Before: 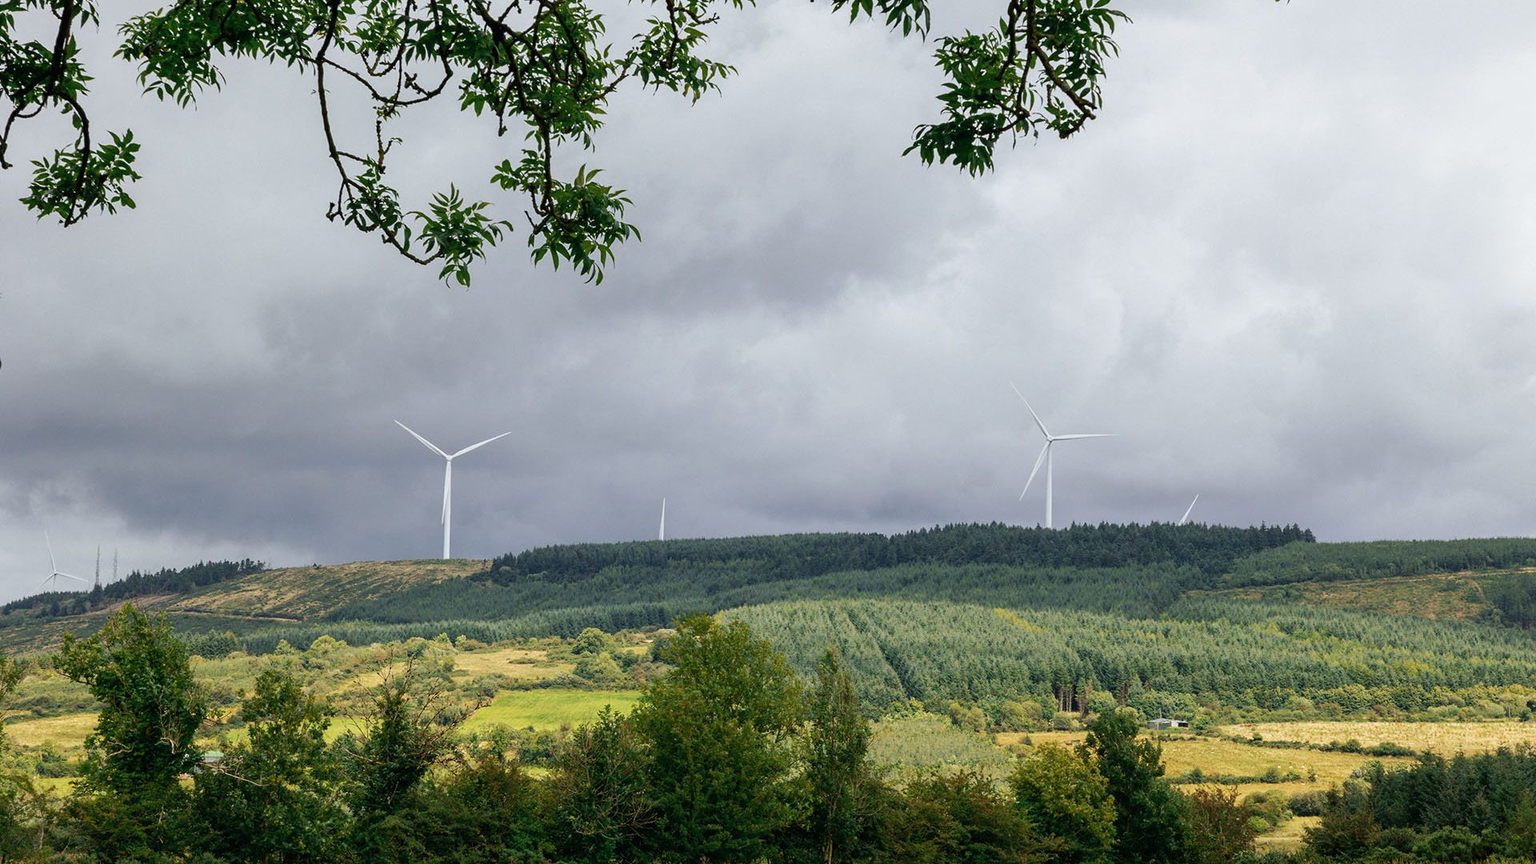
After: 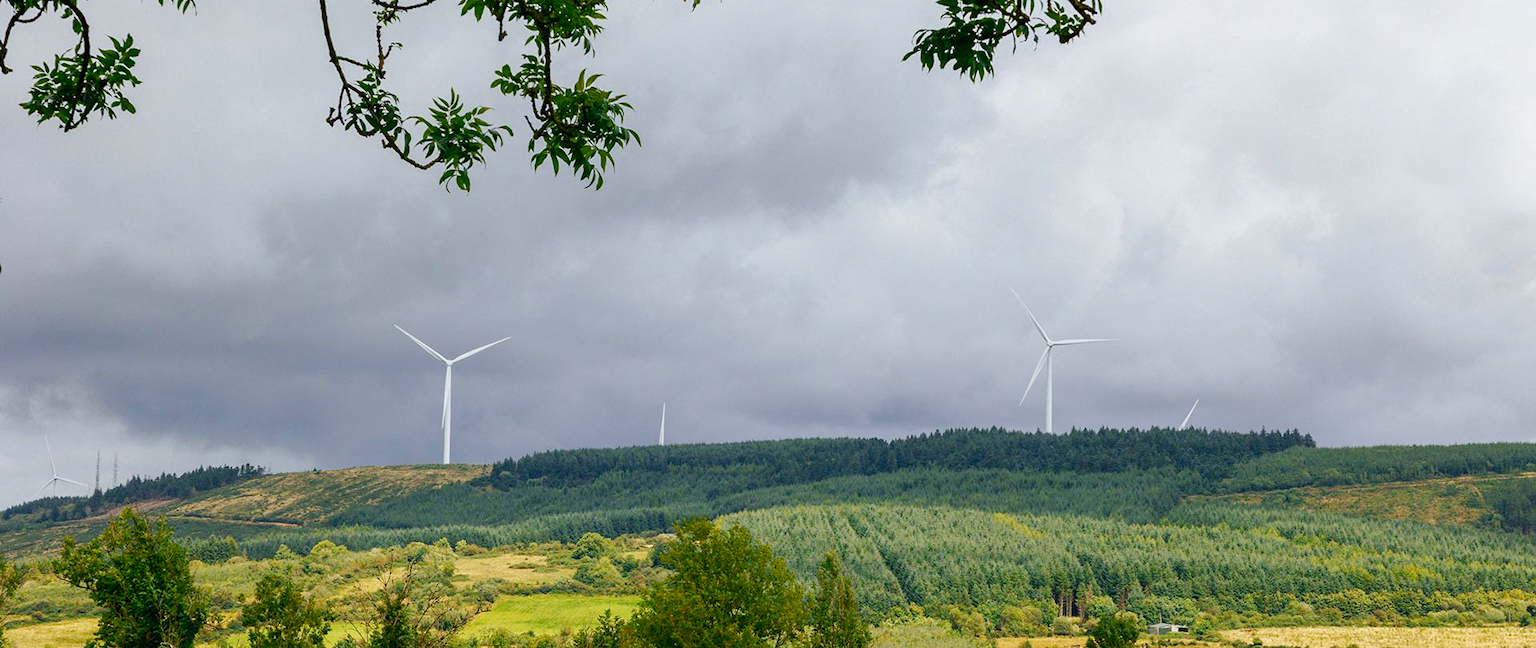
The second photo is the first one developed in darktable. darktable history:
crop: top 11.038%, bottom 13.962%
color balance rgb: perceptual saturation grading › global saturation 35%, perceptual saturation grading › highlights -30%, perceptual saturation grading › shadows 35%, perceptual brilliance grading › global brilliance 3%, perceptual brilliance grading › highlights -3%, perceptual brilliance grading › shadows 3%
